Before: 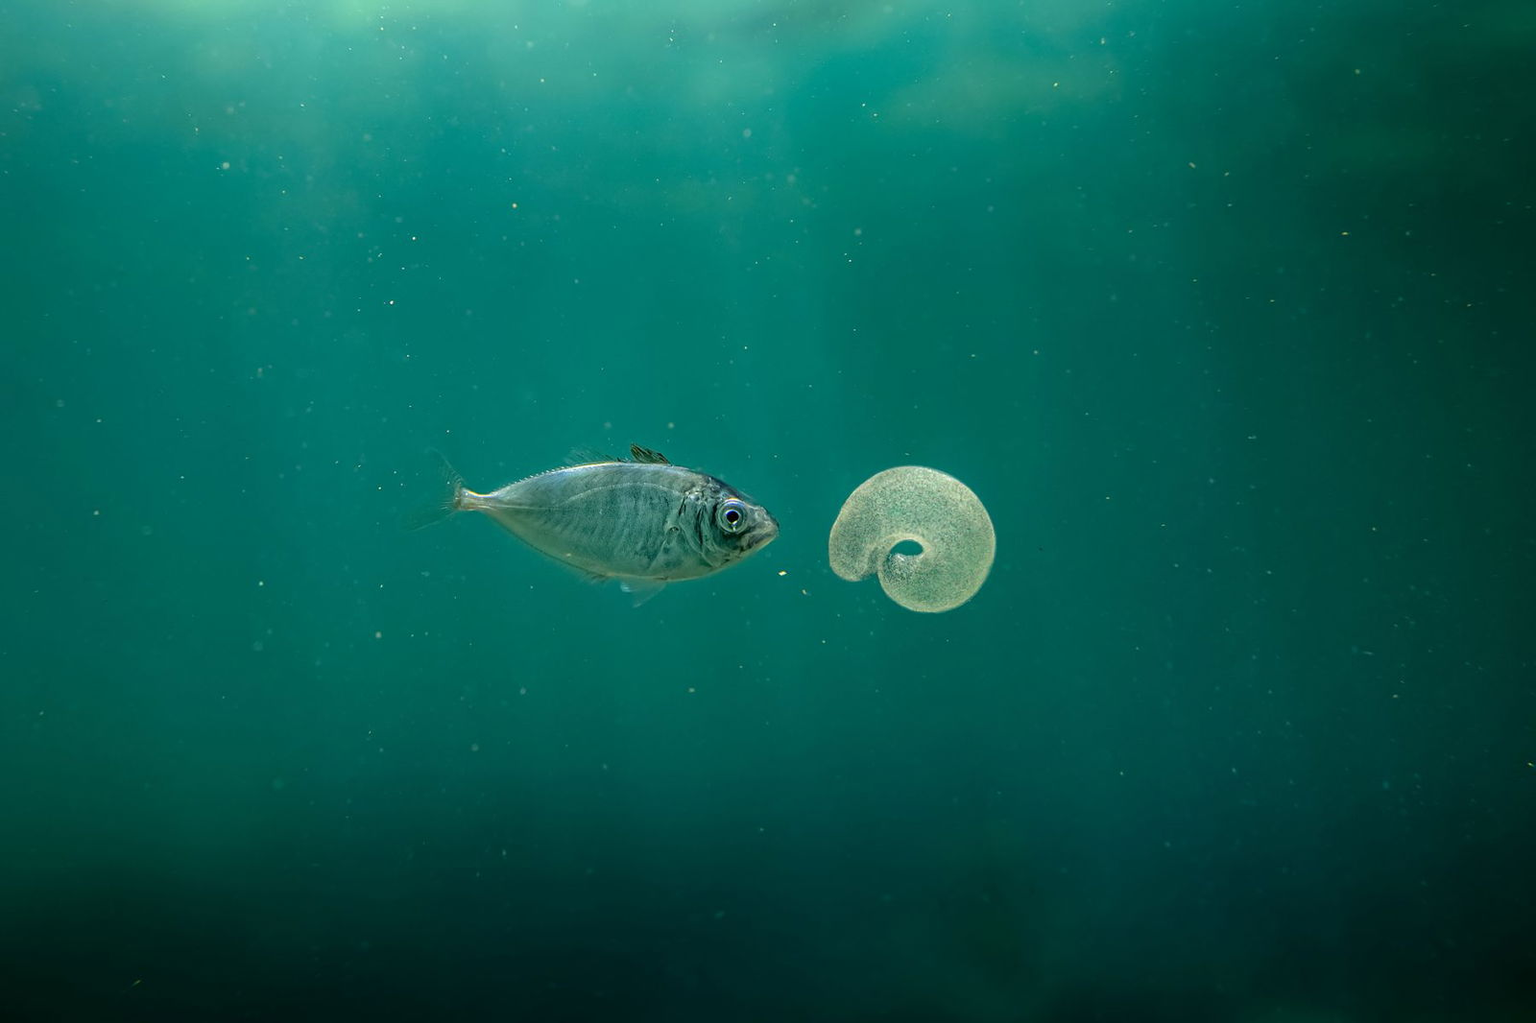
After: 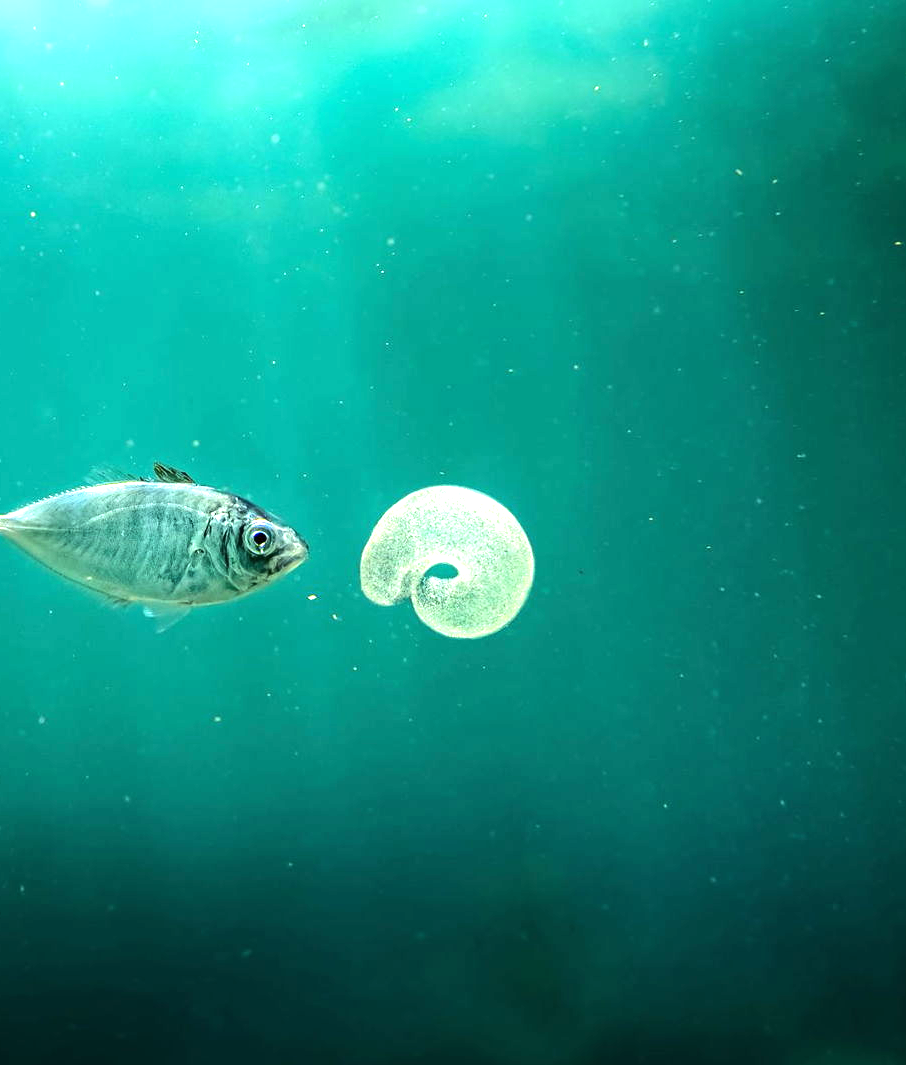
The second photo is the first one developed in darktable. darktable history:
exposure: black level correction 0, exposure 1 EV, compensate exposure bias true, compensate highlight preservation false
crop: left 31.458%, top 0%, right 11.876%
tone equalizer: -8 EV -0.75 EV, -7 EV -0.7 EV, -6 EV -0.6 EV, -5 EV -0.4 EV, -3 EV 0.4 EV, -2 EV 0.6 EV, -1 EV 0.7 EV, +0 EV 0.75 EV, edges refinement/feathering 500, mask exposure compensation -1.57 EV, preserve details no
